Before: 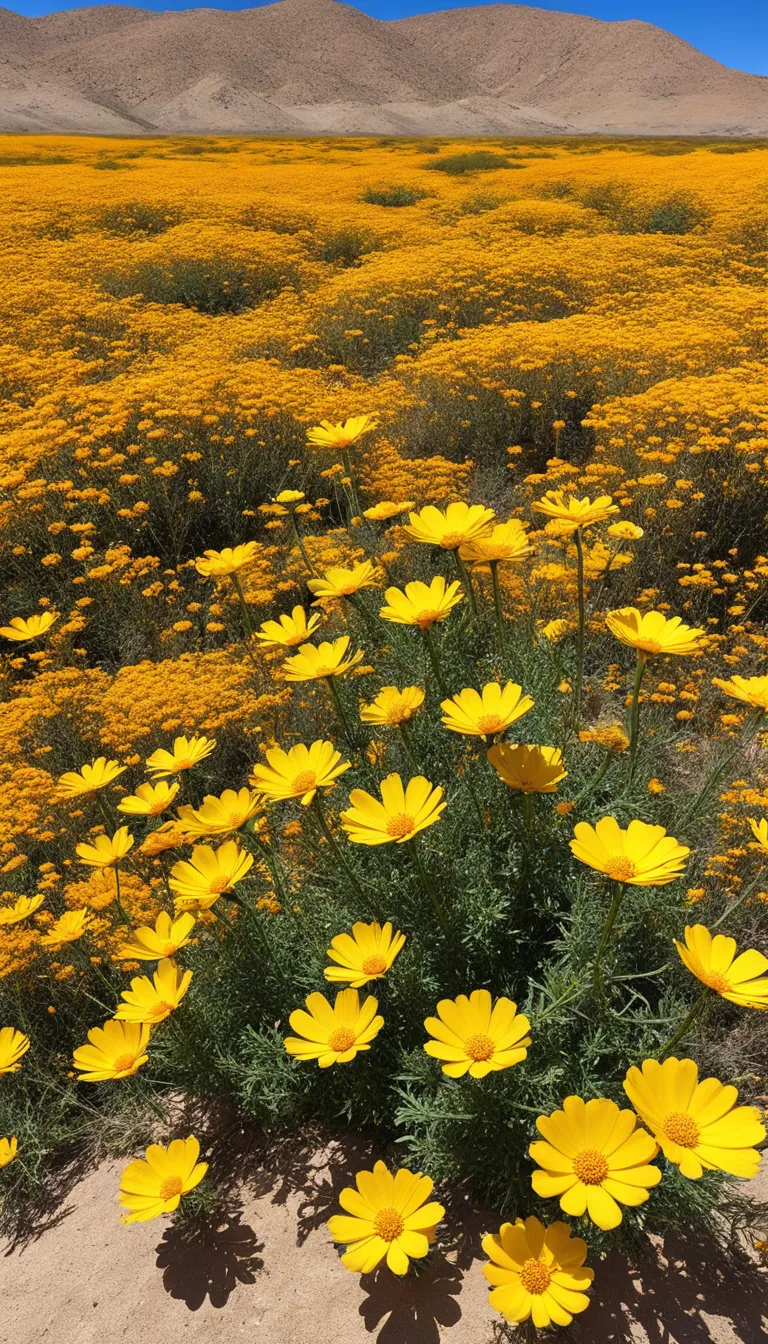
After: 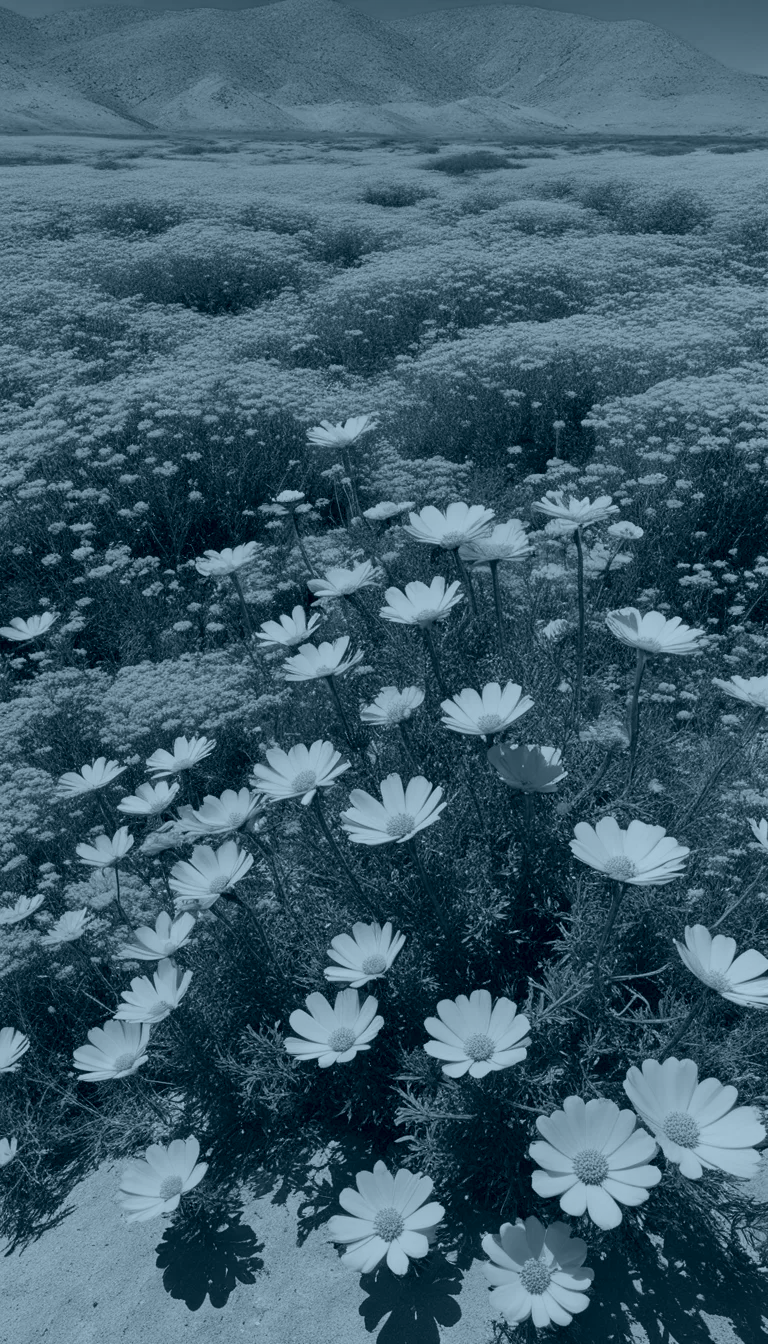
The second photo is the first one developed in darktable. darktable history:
exposure: black level correction 0, exposure 1.379 EV, compensate exposure bias true, compensate highlight preservation false
colorize: hue 194.4°, saturation 29%, source mix 61.75%, lightness 3.98%, version 1
